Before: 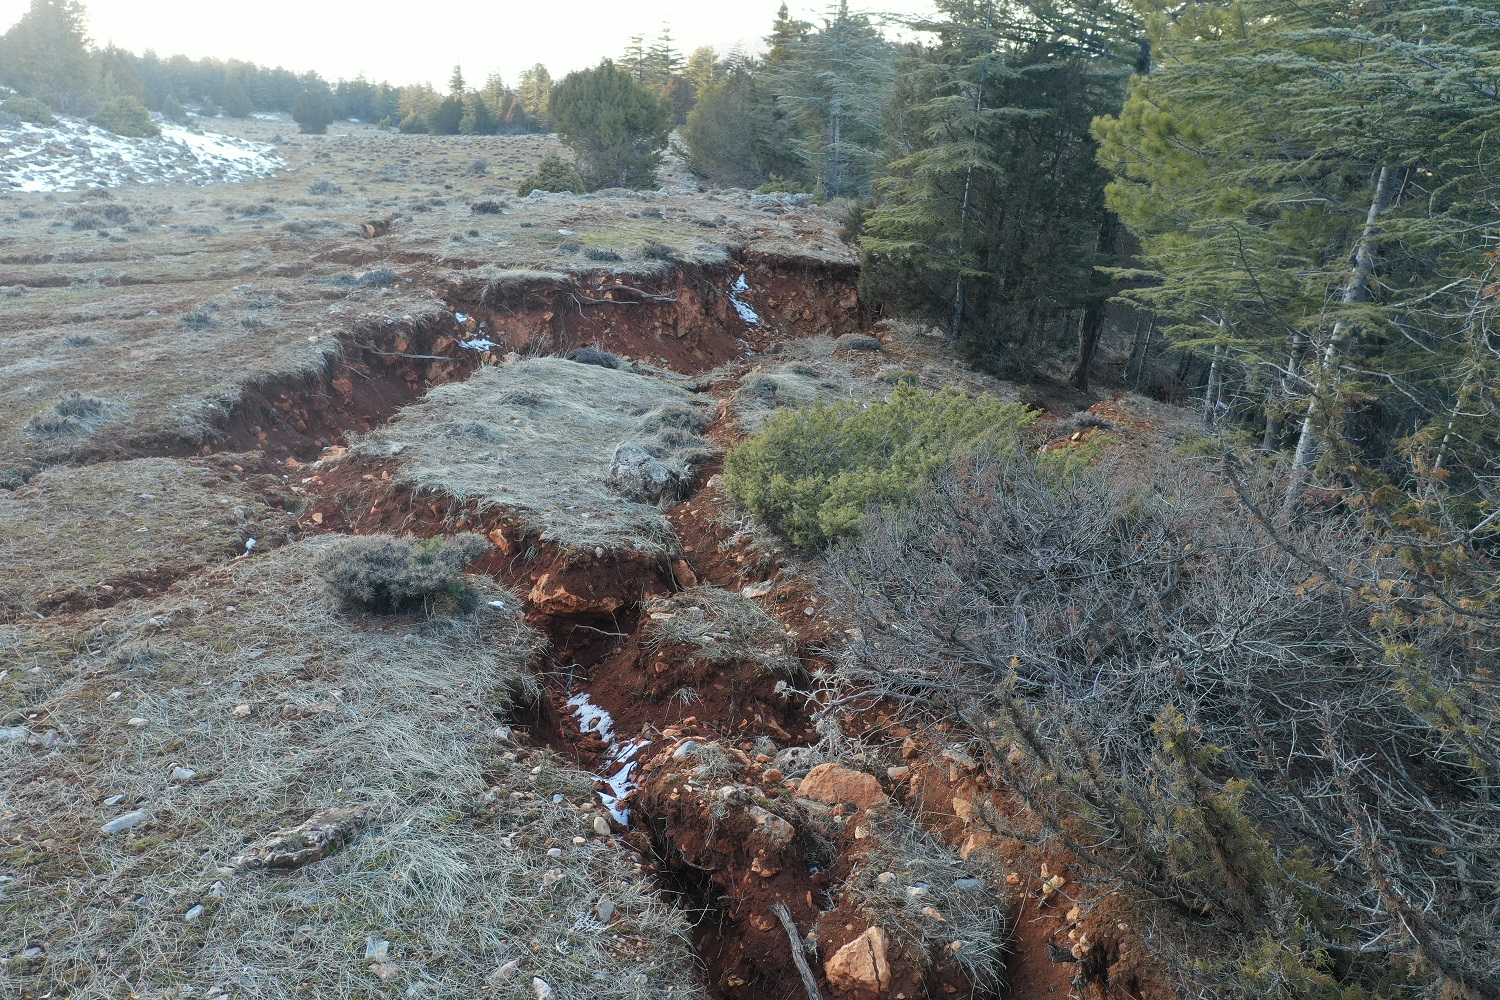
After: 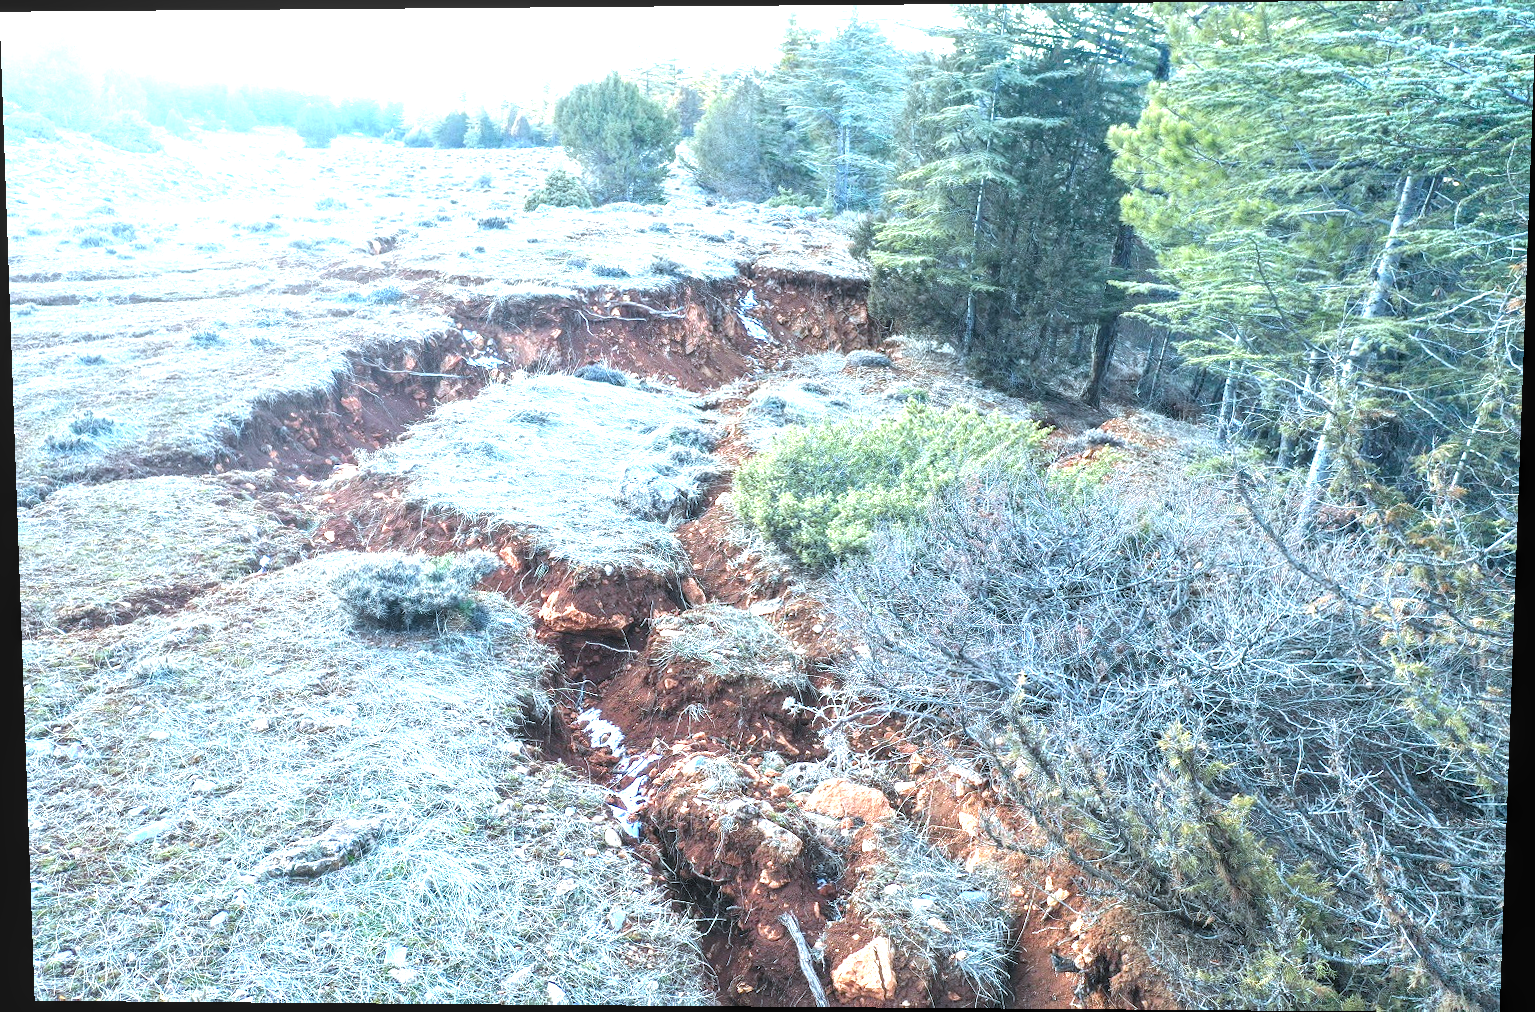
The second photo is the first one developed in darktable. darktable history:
color calibration: illuminant F (fluorescent), F source F9 (Cool White Deluxe 4150 K) – high CRI, x 0.374, y 0.373, temperature 4158.34 K
rotate and perspective: lens shift (vertical) 0.048, lens shift (horizontal) -0.024, automatic cropping off
exposure: exposure 2.003 EV, compensate highlight preservation false
local contrast: on, module defaults
